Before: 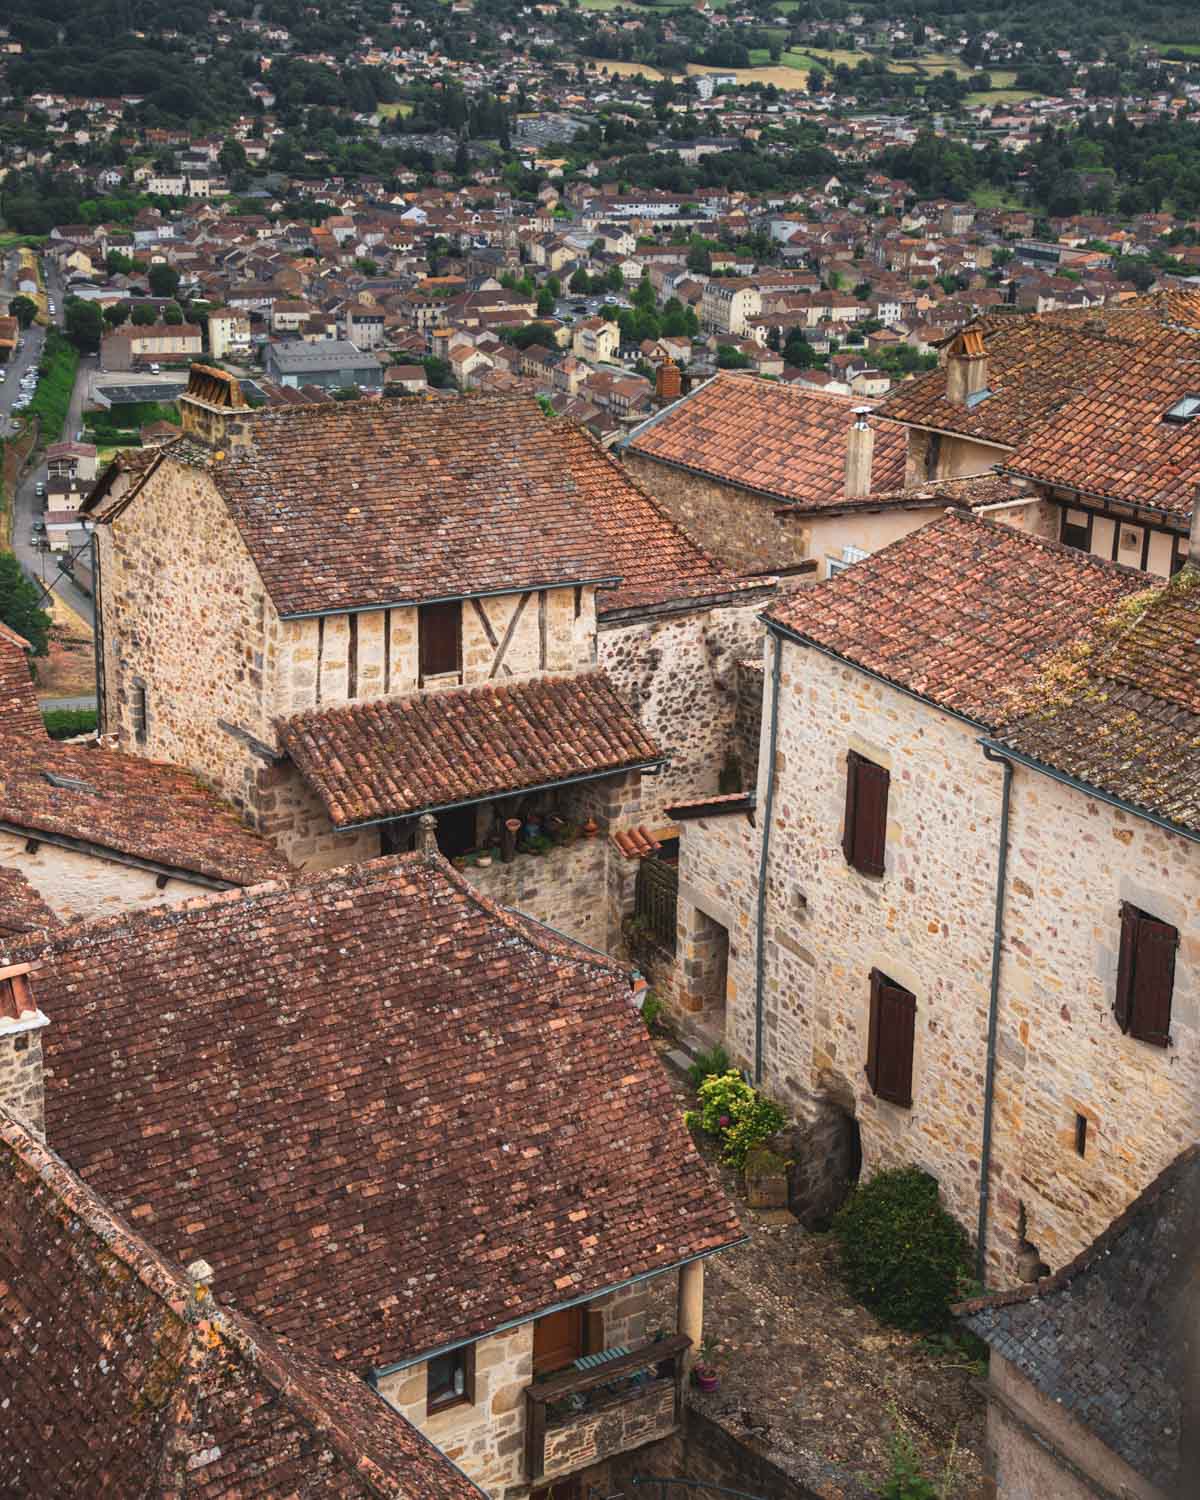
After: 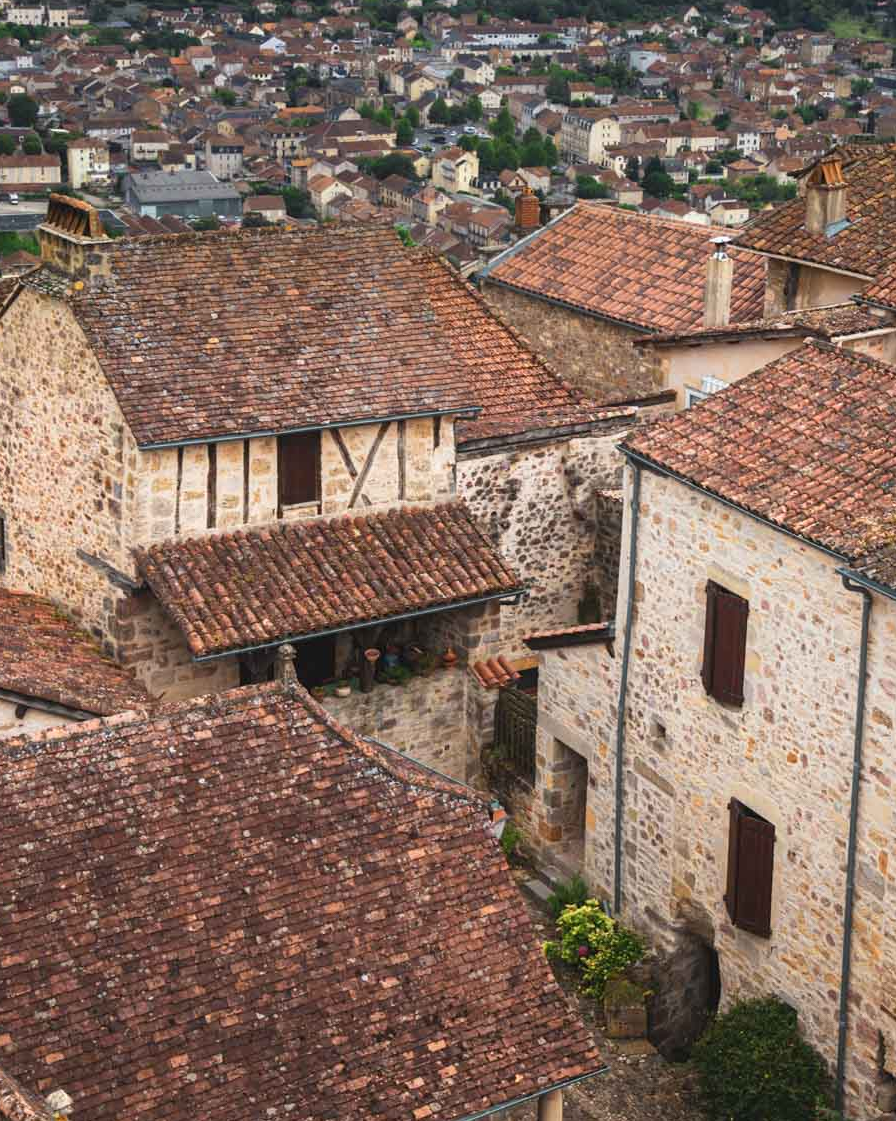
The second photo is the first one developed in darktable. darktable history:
tone equalizer: on, module defaults
crop and rotate: left 11.831%, top 11.346%, right 13.429%, bottom 13.899%
